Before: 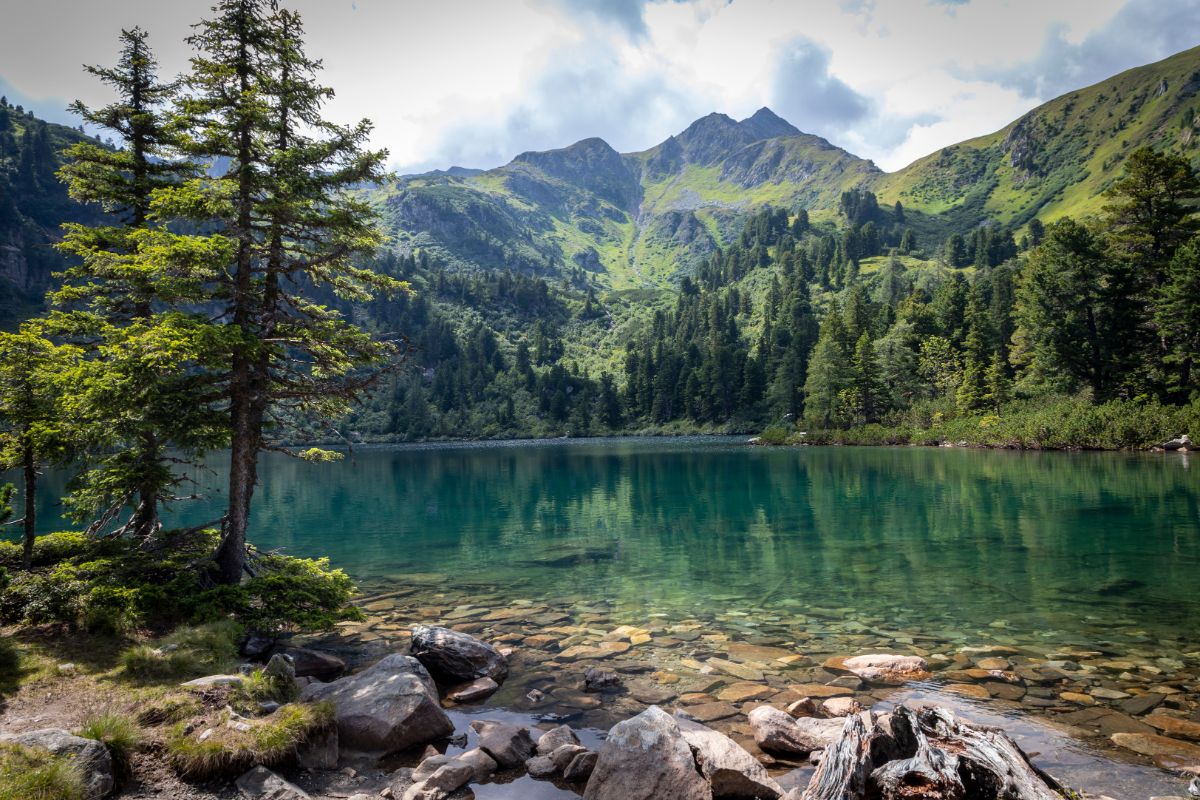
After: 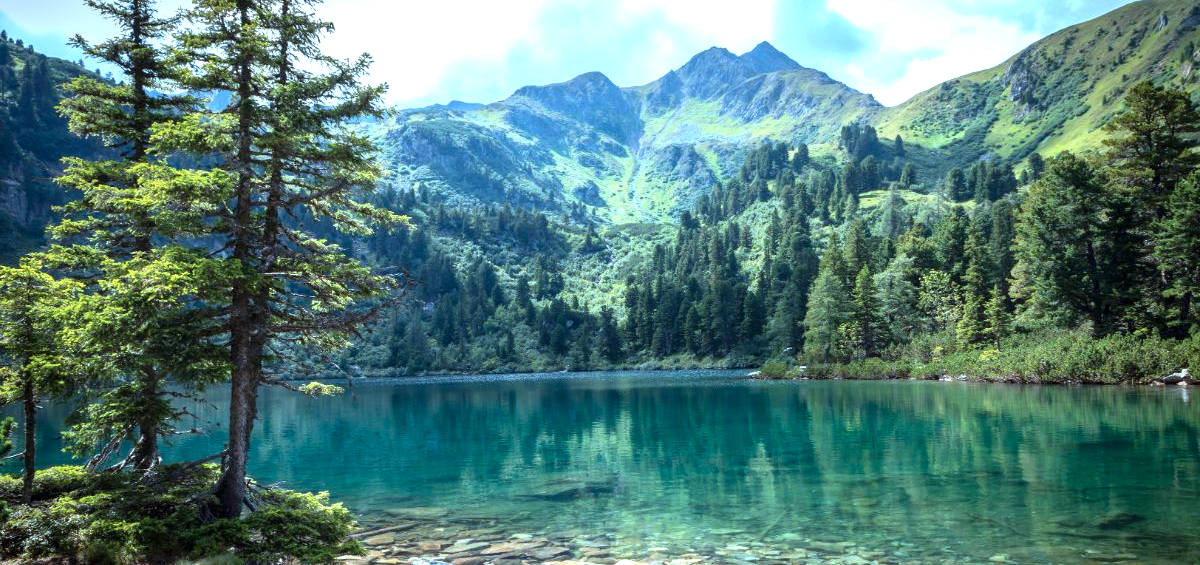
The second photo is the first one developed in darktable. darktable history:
crop and rotate: top 8.293%, bottom 20.996%
color correction: highlights a* -10.69, highlights b* -19.19
exposure: black level correction 0, exposure 0.9 EV, compensate highlight preservation false
